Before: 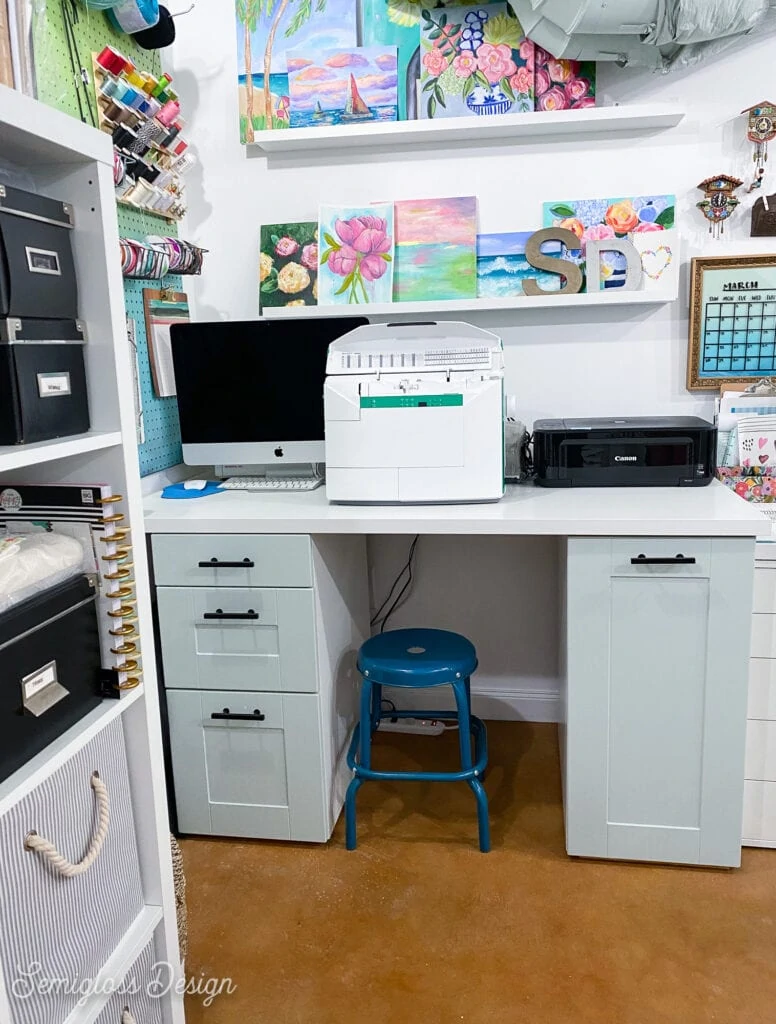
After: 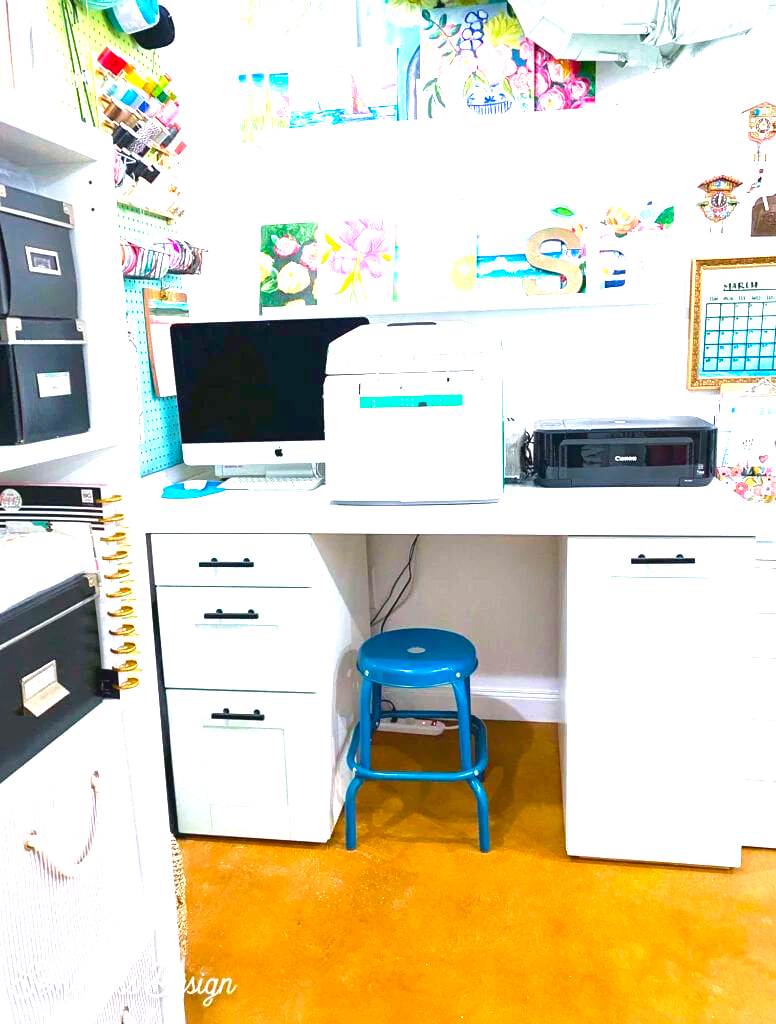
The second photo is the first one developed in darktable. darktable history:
exposure: exposure 2.04 EV, compensate highlight preservation false
velvia: on, module defaults
contrast brightness saturation: contrast -0.11
color balance rgb: linear chroma grading › global chroma 8.33%, perceptual saturation grading › global saturation 18.52%, global vibrance 7.87%
